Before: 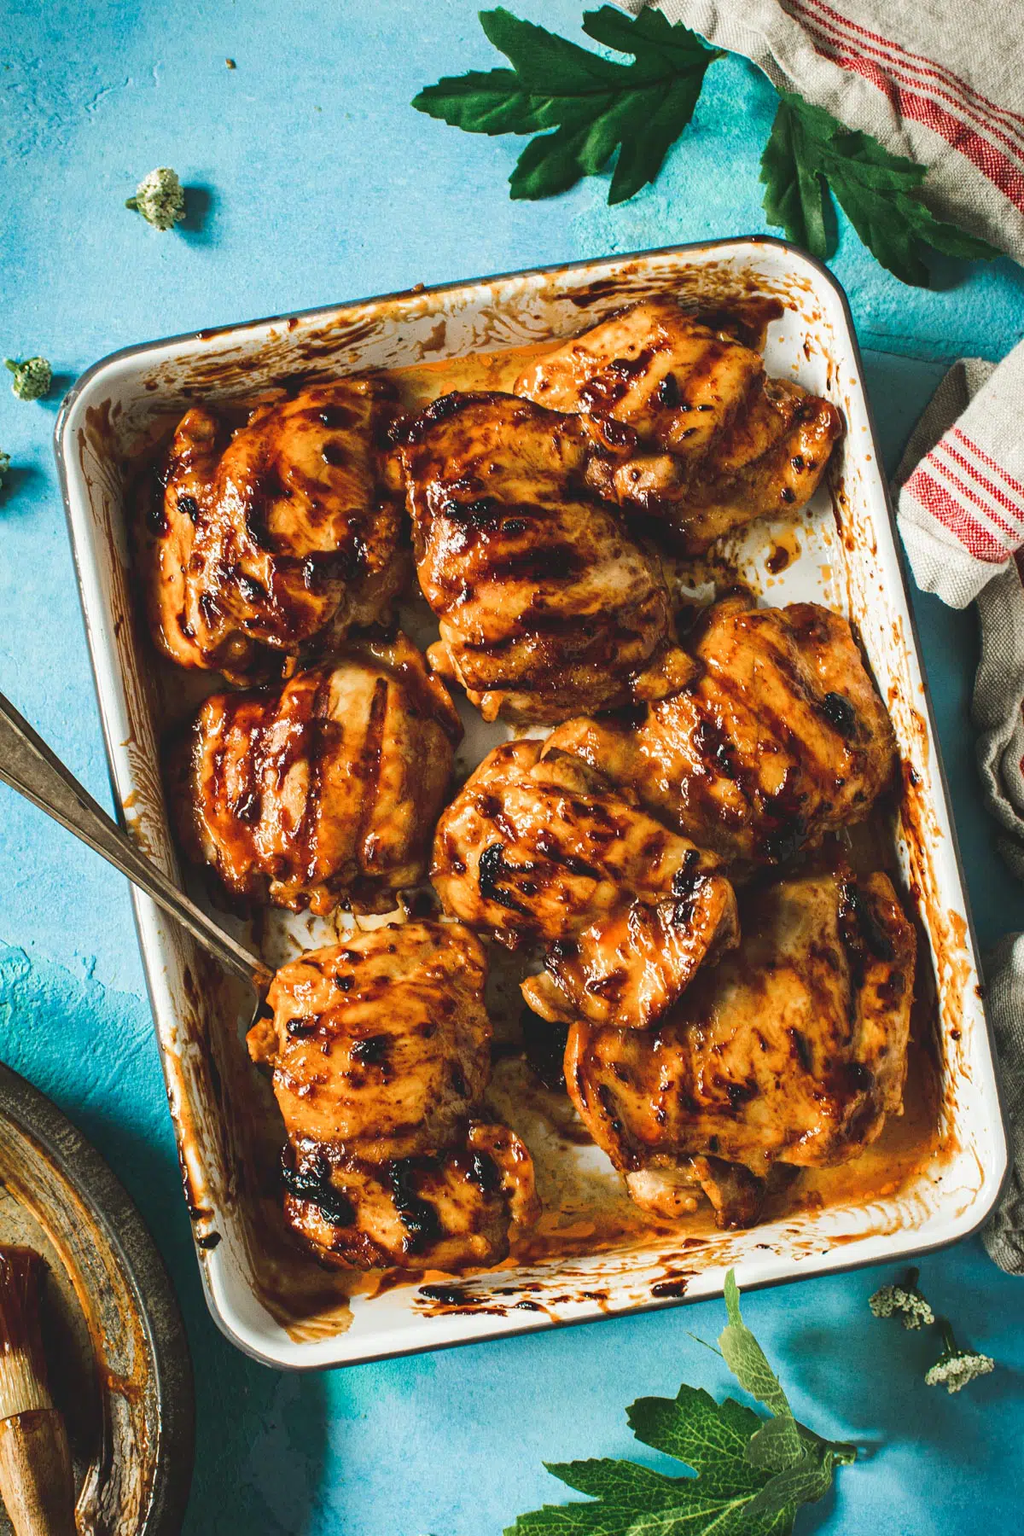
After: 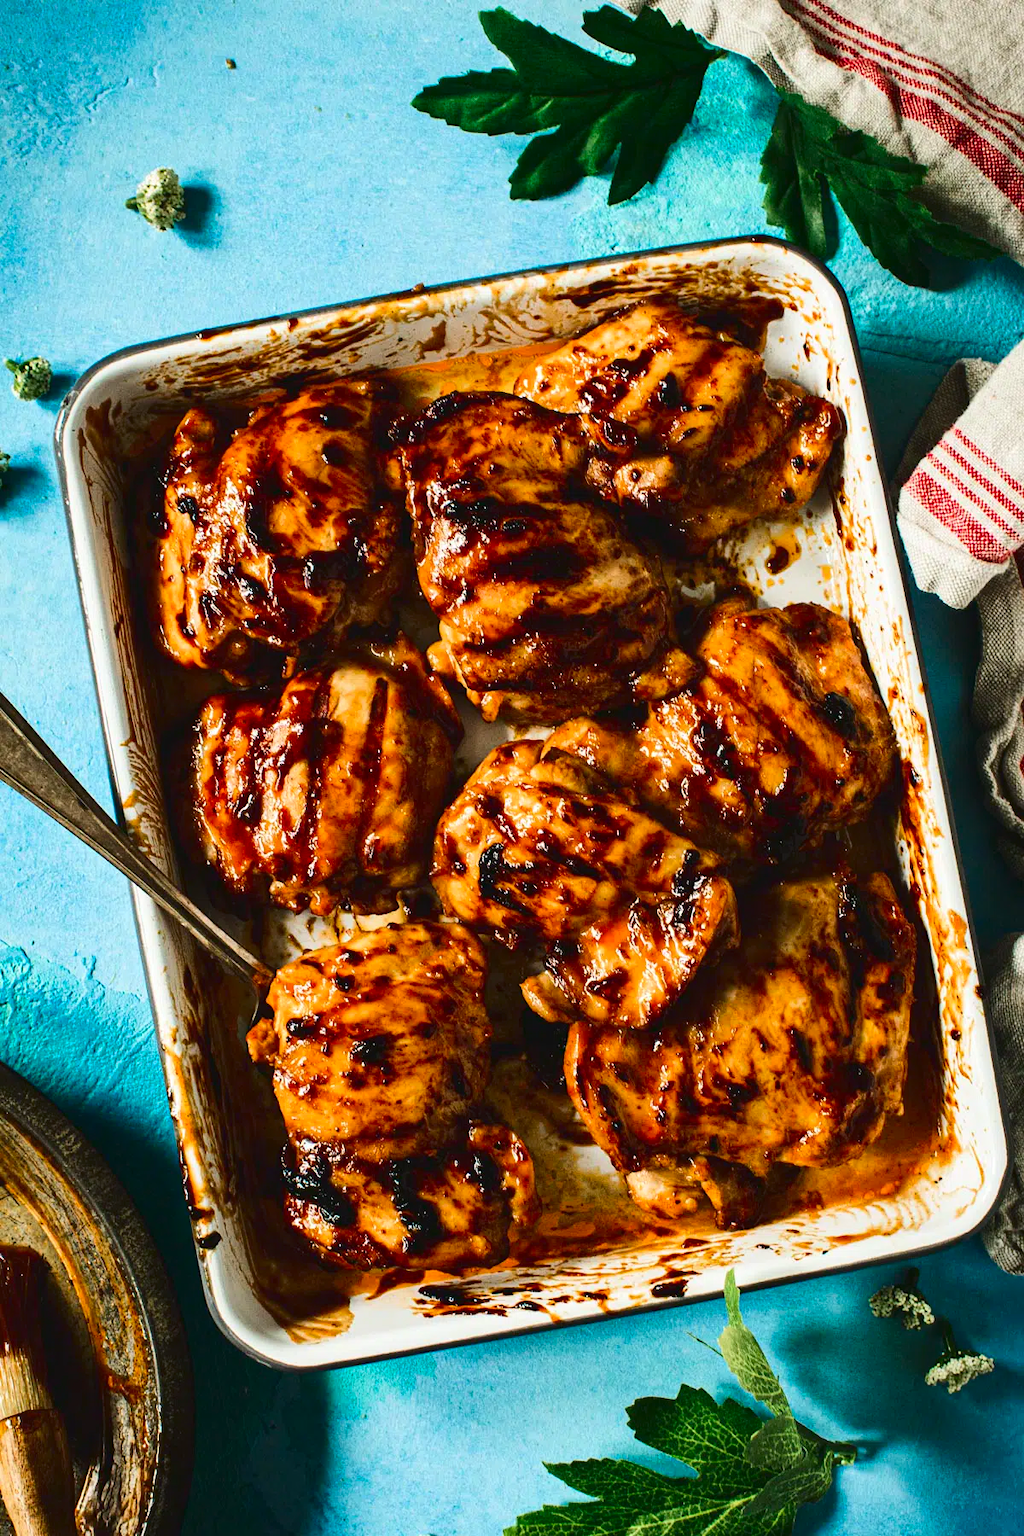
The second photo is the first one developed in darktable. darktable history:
contrast brightness saturation: contrast 0.192, brightness -0.108, saturation 0.207
tone equalizer: on, module defaults
color balance rgb: shadows lift › hue 87.8°, perceptual saturation grading › global saturation 0.245%
